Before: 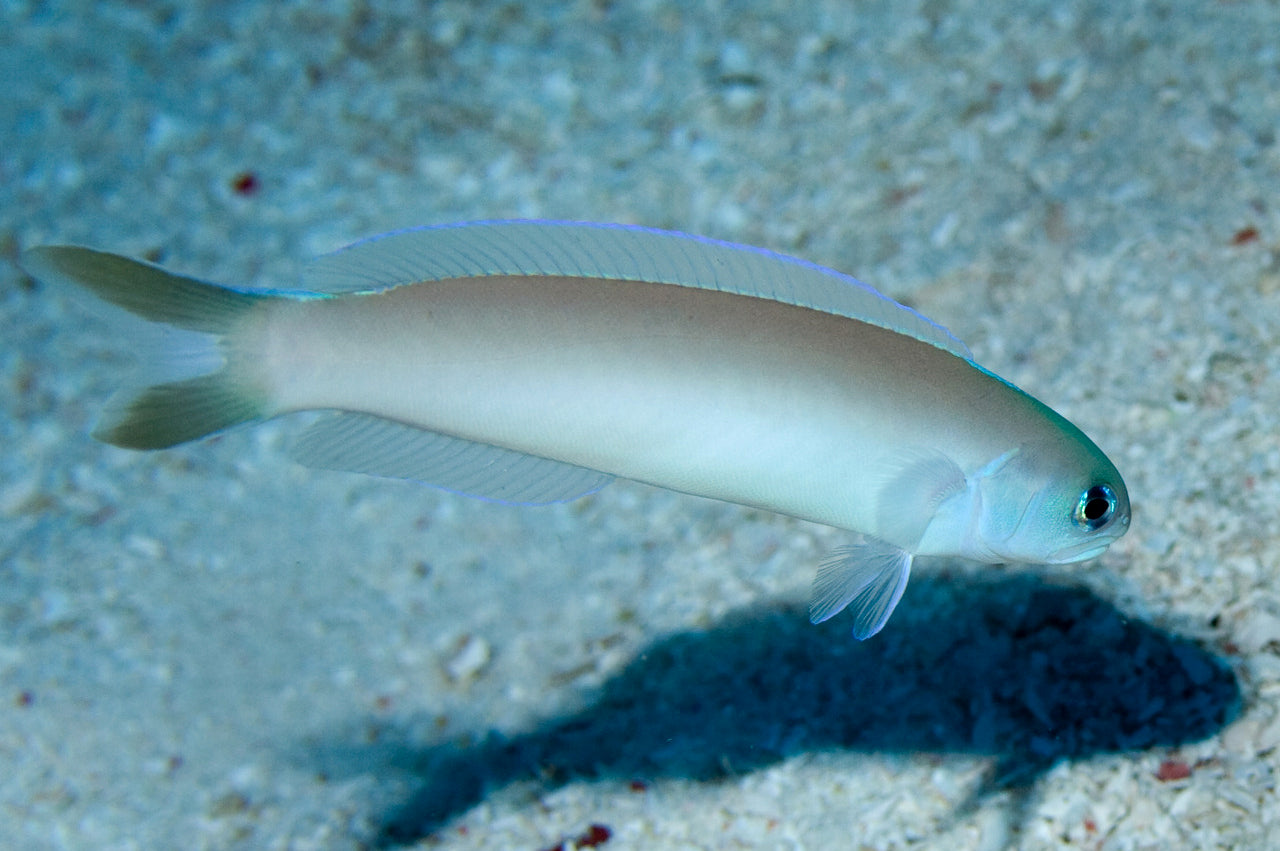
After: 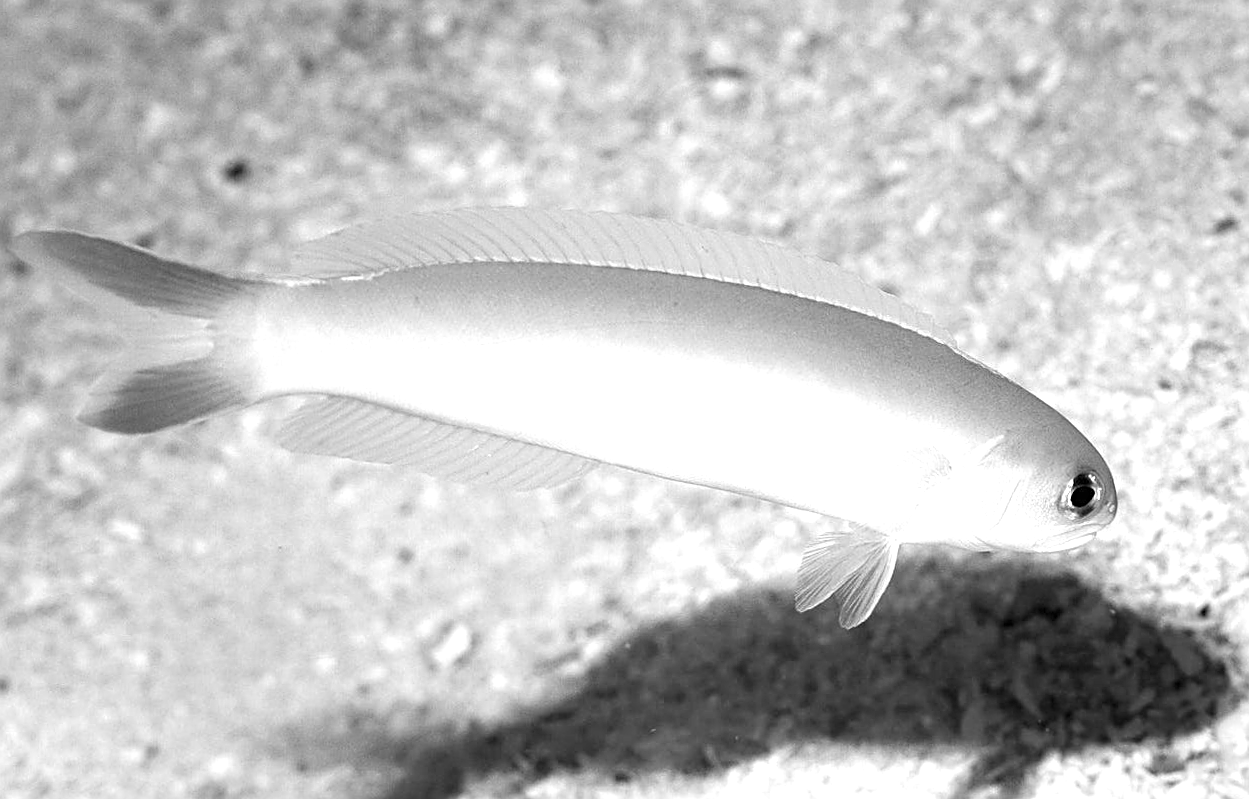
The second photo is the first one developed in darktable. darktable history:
exposure: black level correction 0, exposure 1.2 EV, compensate exposure bias true, compensate highlight preservation false
sharpen: on, module defaults
crop: top 0.448%, right 0.264%, bottom 5.045%
rotate and perspective: rotation 0.226°, lens shift (vertical) -0.042, crop left 0.023, crop right 0.982, crop top 0.006, crop bottom 0.994
monochrome: on, module defaults
